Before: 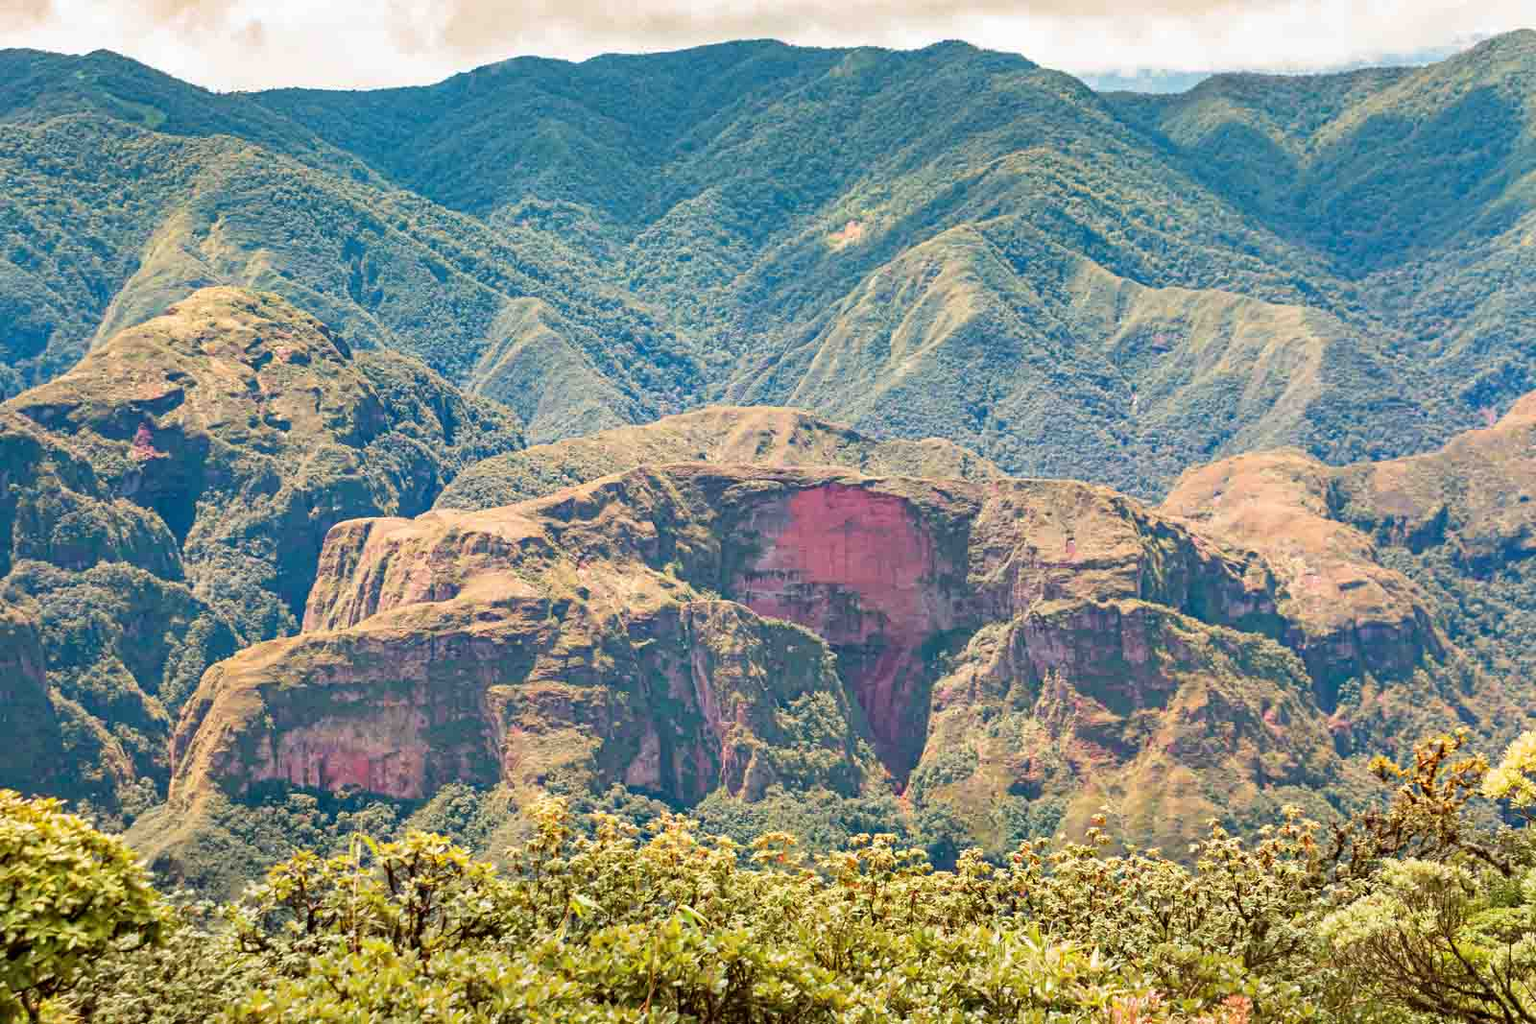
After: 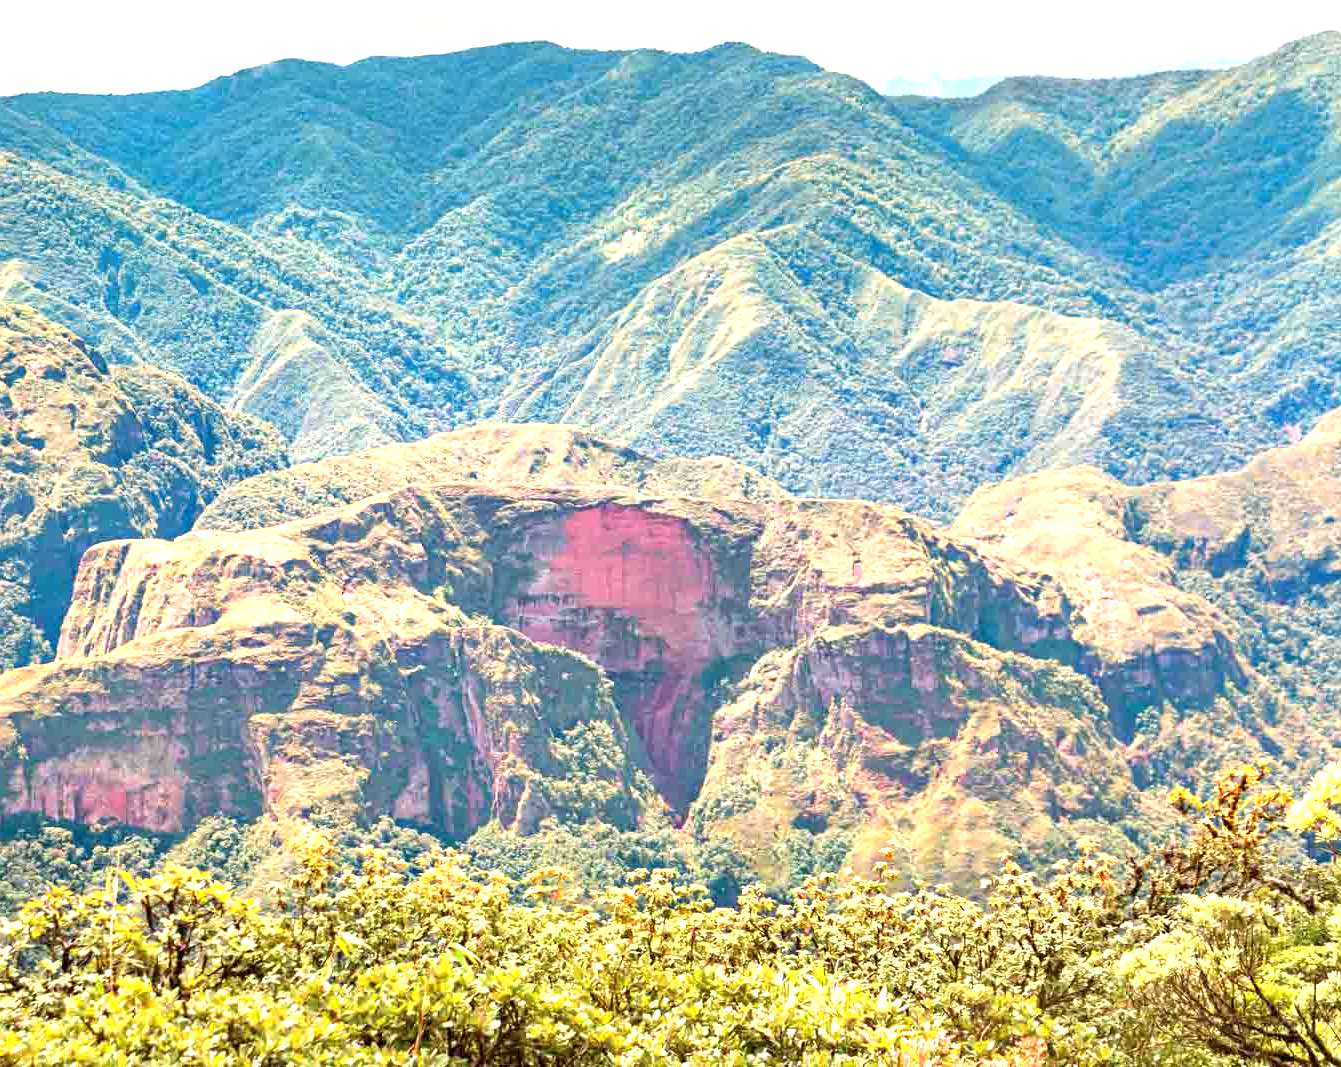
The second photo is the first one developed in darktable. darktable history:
exposure: exposure 0.943 EV, compensate highlight preservation false
color correction: highlights a* -0.137, highlights b* 0.137
crop: left 16.145%
